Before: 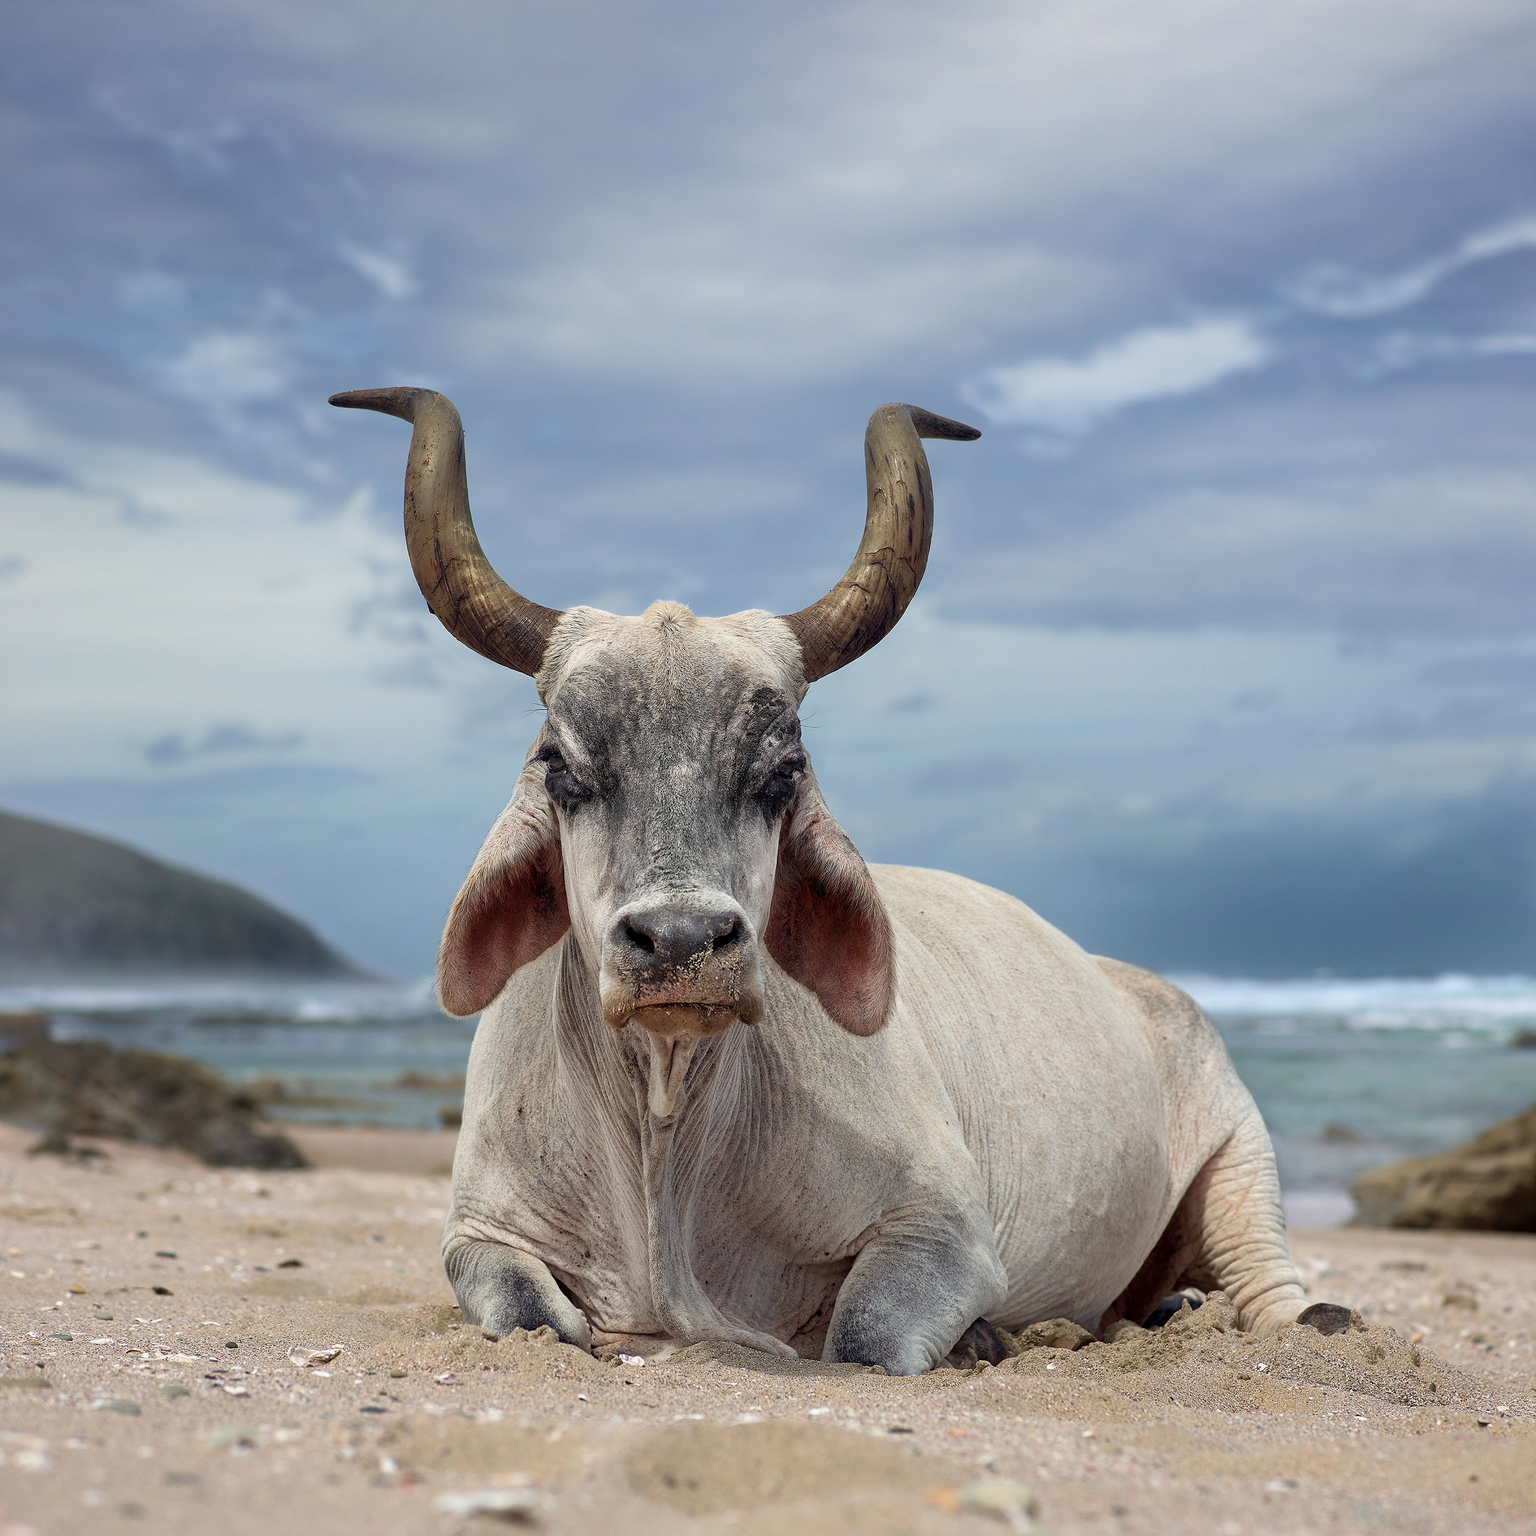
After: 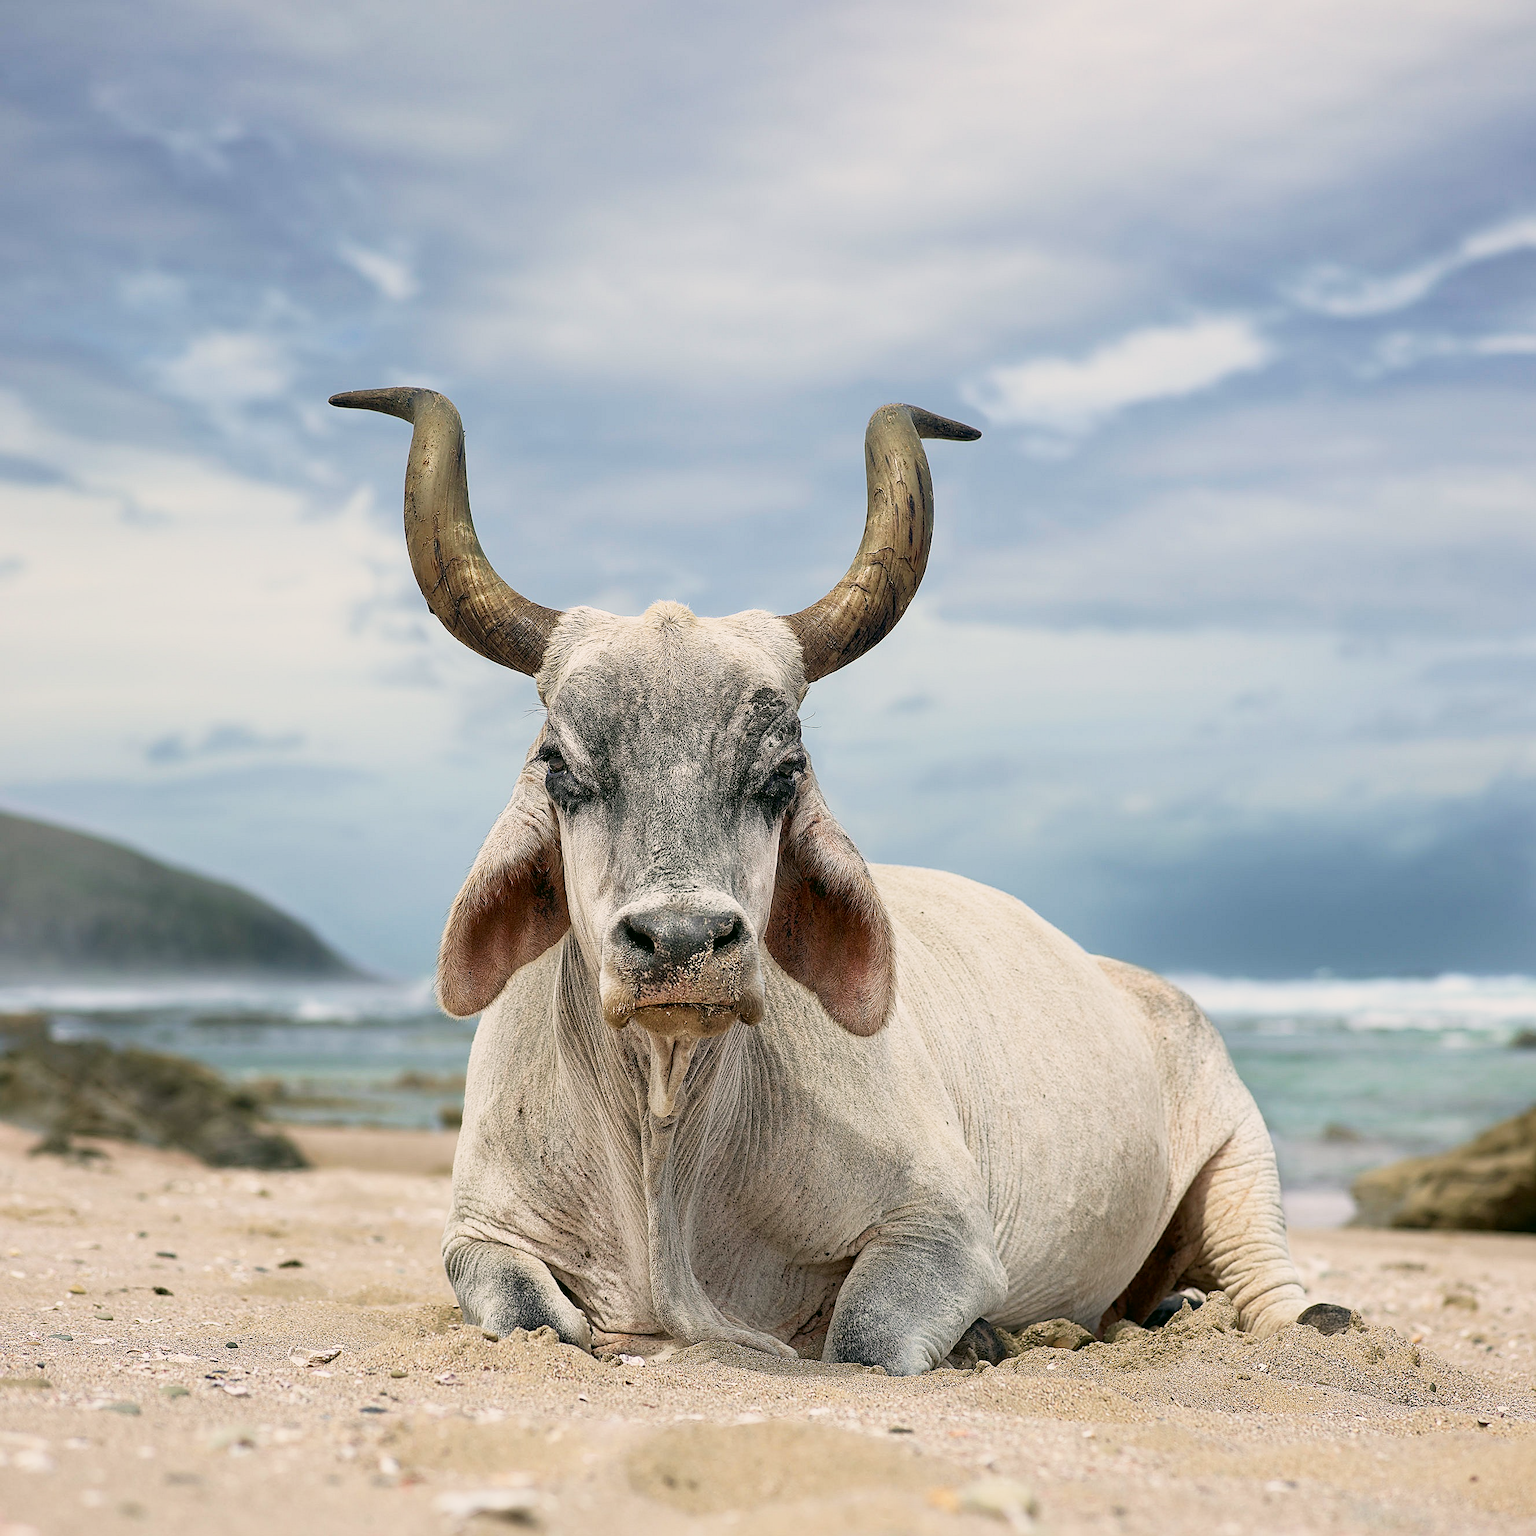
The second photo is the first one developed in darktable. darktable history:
base curve: curves: ch0 [(0, 0) (0.088, 0.125) (0.176, 0.251) (0.354, 0.501) (0.613, 0.749) (1, 0.877)], preserve colors none
color correction: highlights a* 4.02, highlights b* 4.98, shadows a* -7.55, shadows b* 4.98
sharpen: on, module defaults
